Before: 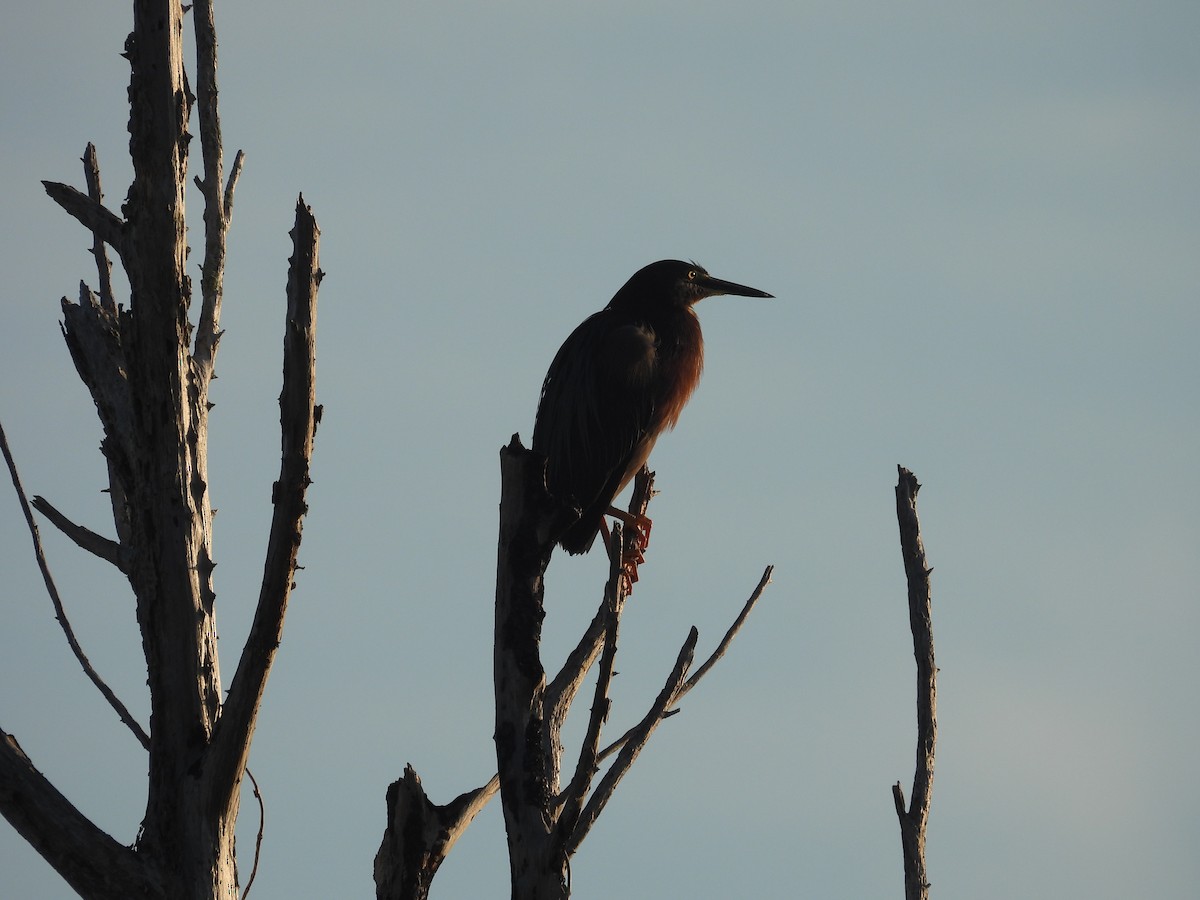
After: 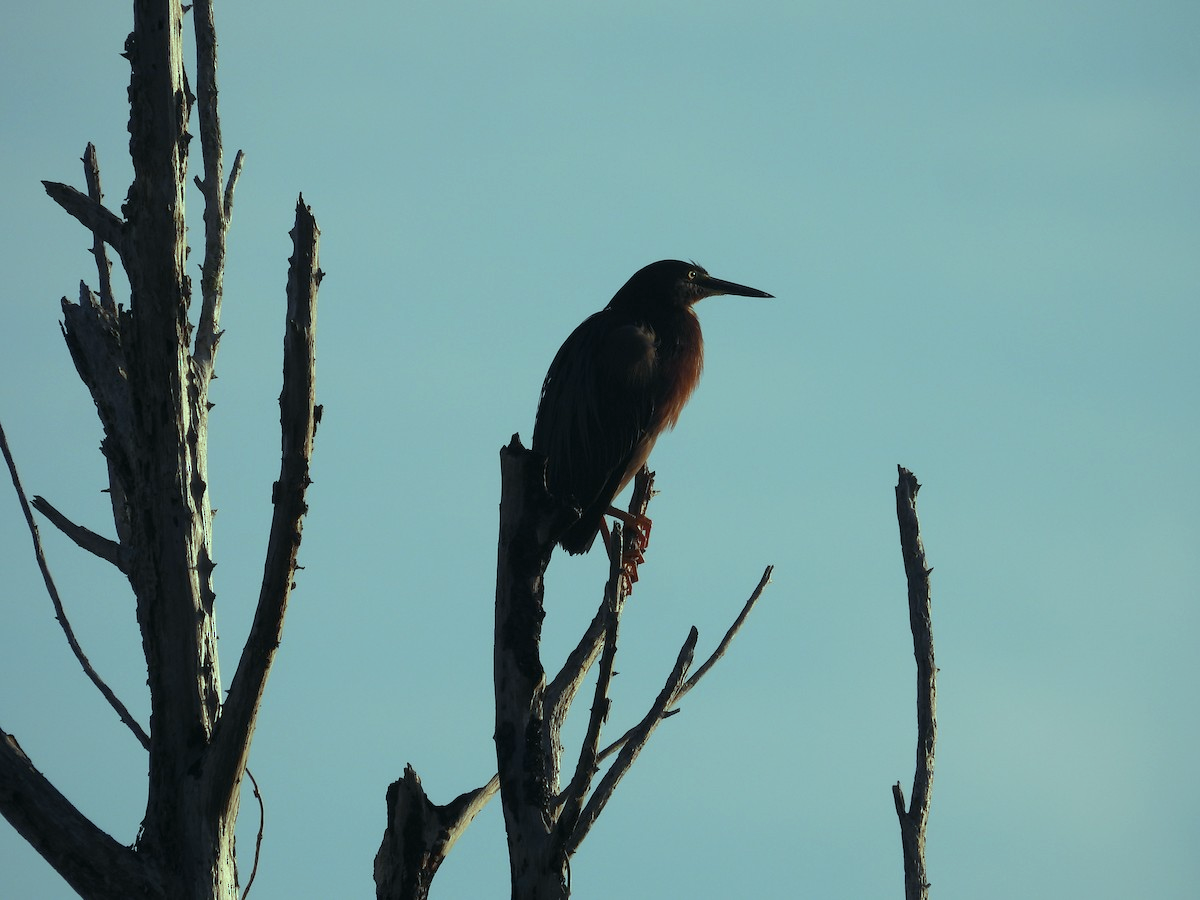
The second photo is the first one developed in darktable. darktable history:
color balance: mode lift, gamma, gain (sRGB), lift [0.997, 0.979, 1.021, 1.011], gamma [1, 1.084, 0.916, 0.998], gain [1, 0.87, 1.13, 1.101], contrast 4.55%, contrast fulcrum 38.24%, output saturation 104.09%
local contrast: mode bilateral grid, contrast 100, coarseness 100, detail 91%, midtone range 0.2
exposure: black level correction 0.001, compensate highlight preservation false
